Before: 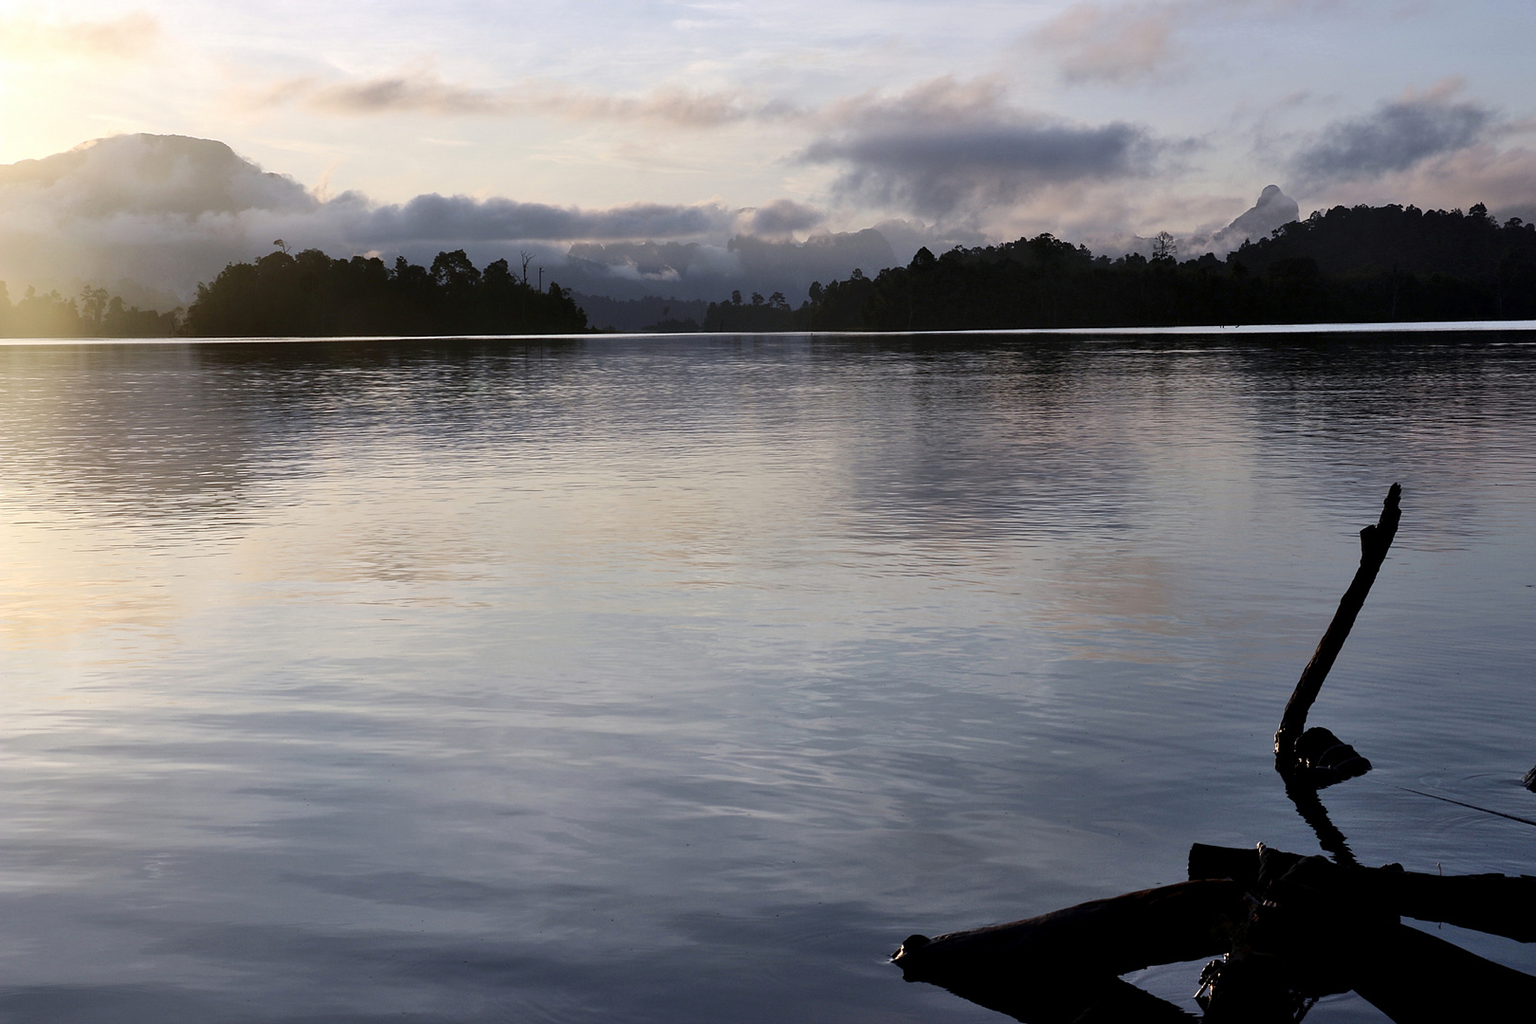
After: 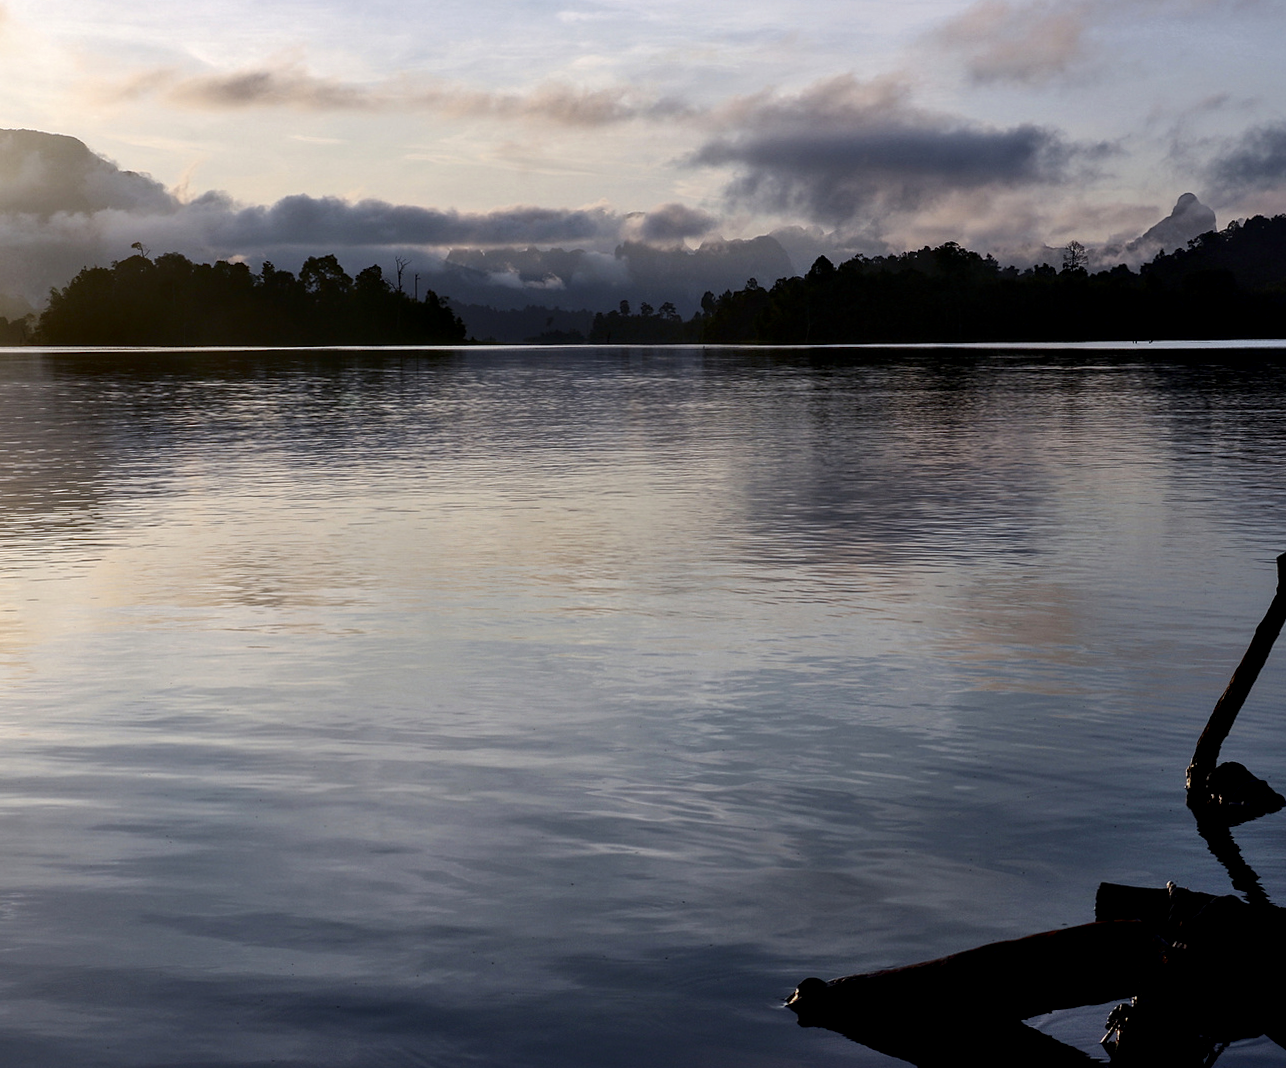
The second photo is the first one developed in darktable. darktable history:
rotate and perspective: rotation 0.174°, lens shift (vertical) 0.013, lens shift (horizontal) 0.019, shear 0.001, automatic cropping original format, crop left 0.007, crop right 0.991, crop top 0.016, crop bottom 0.997
crop and rotate: left 9.597%, right 10.195%
local contrast: on, module defaults
contrast brightness saturation: contrast 0.07, brightness -0.13, saturation 0.06
